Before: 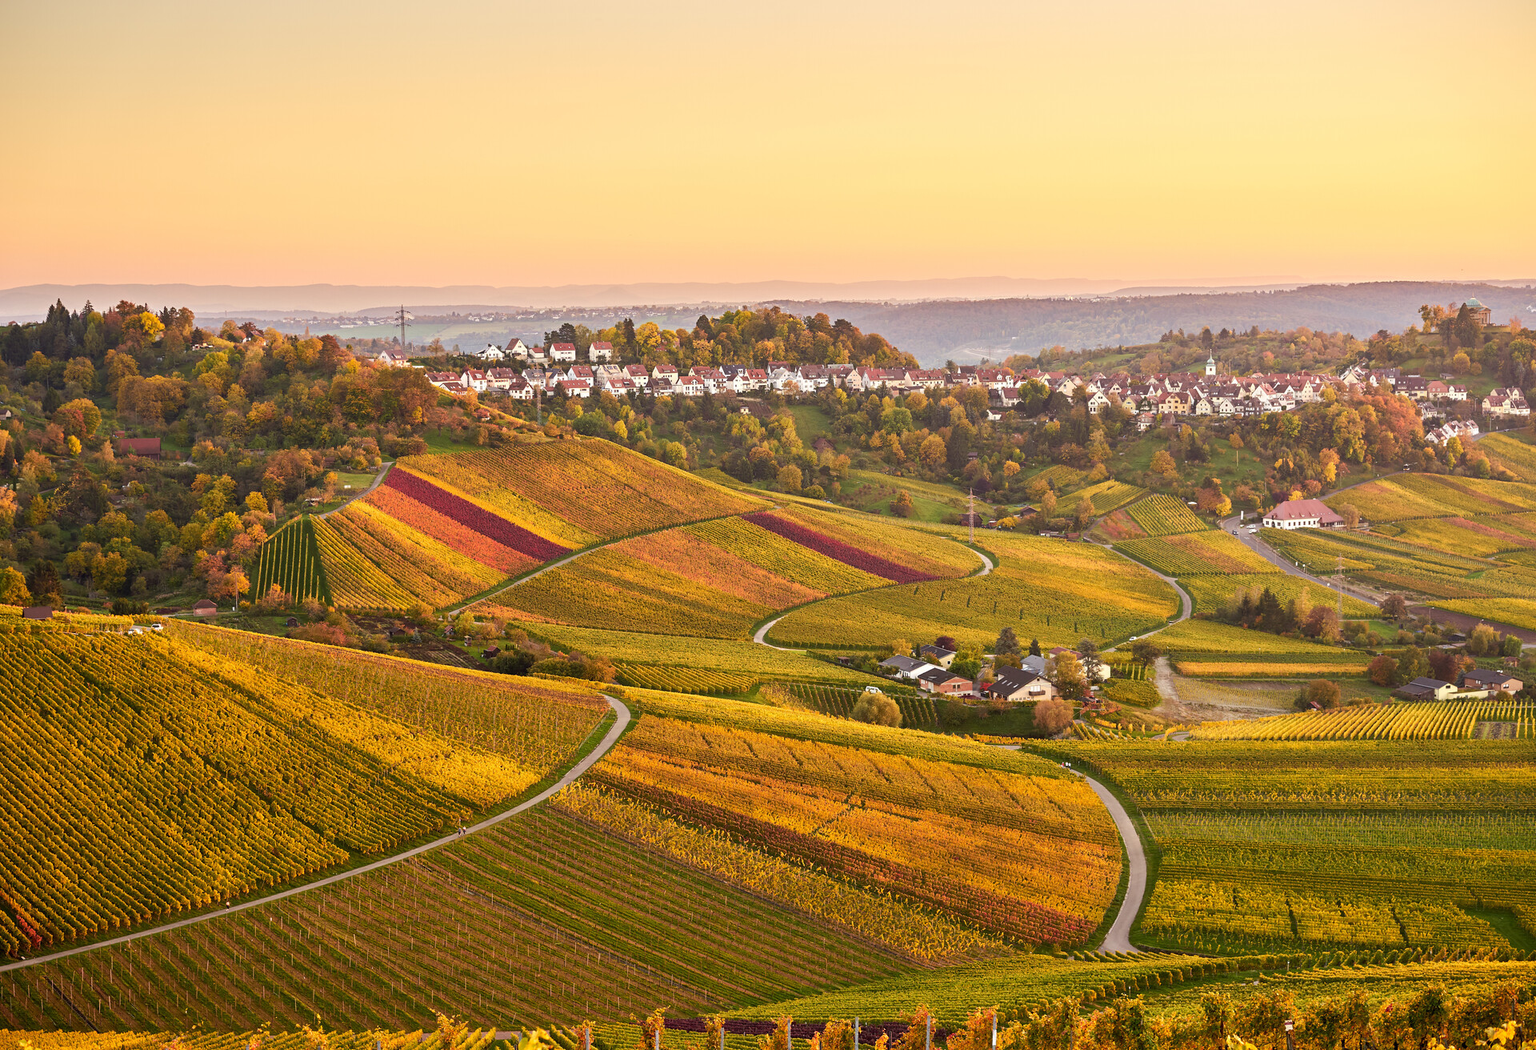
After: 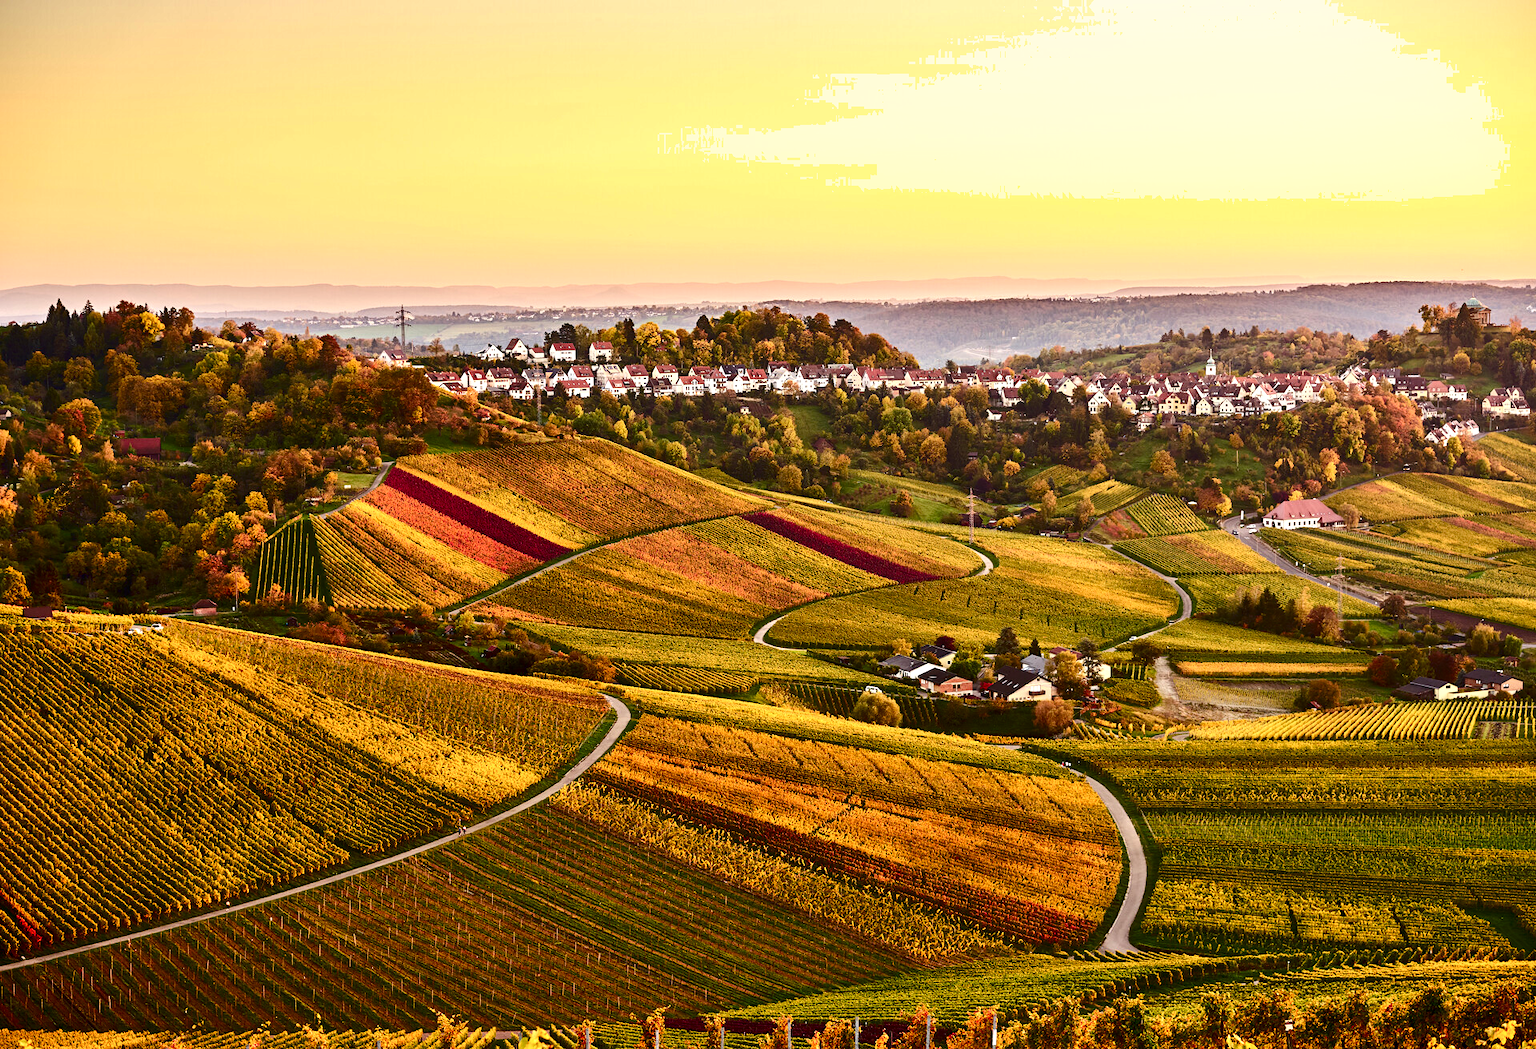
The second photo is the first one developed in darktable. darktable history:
contrast brightness saturation: contrast 0.215, brightness -0.193, saturation 0.239
shadows and highlights: soften with gaussian
color balance rgb: linear chroma grading › global chroma 5.738%, perceptual saturation grading › global saturation 0.035%, perceptual saturation grading › highlights -30.882%, perceptual saturation grading › shadows 19.764%, perceptual brilliance grading › highlights 15.484%, perceptual brilliance grading › mid-tones 6.174%, perceptual brilliance grading › shadows -15.054%, contrast -9.997%
